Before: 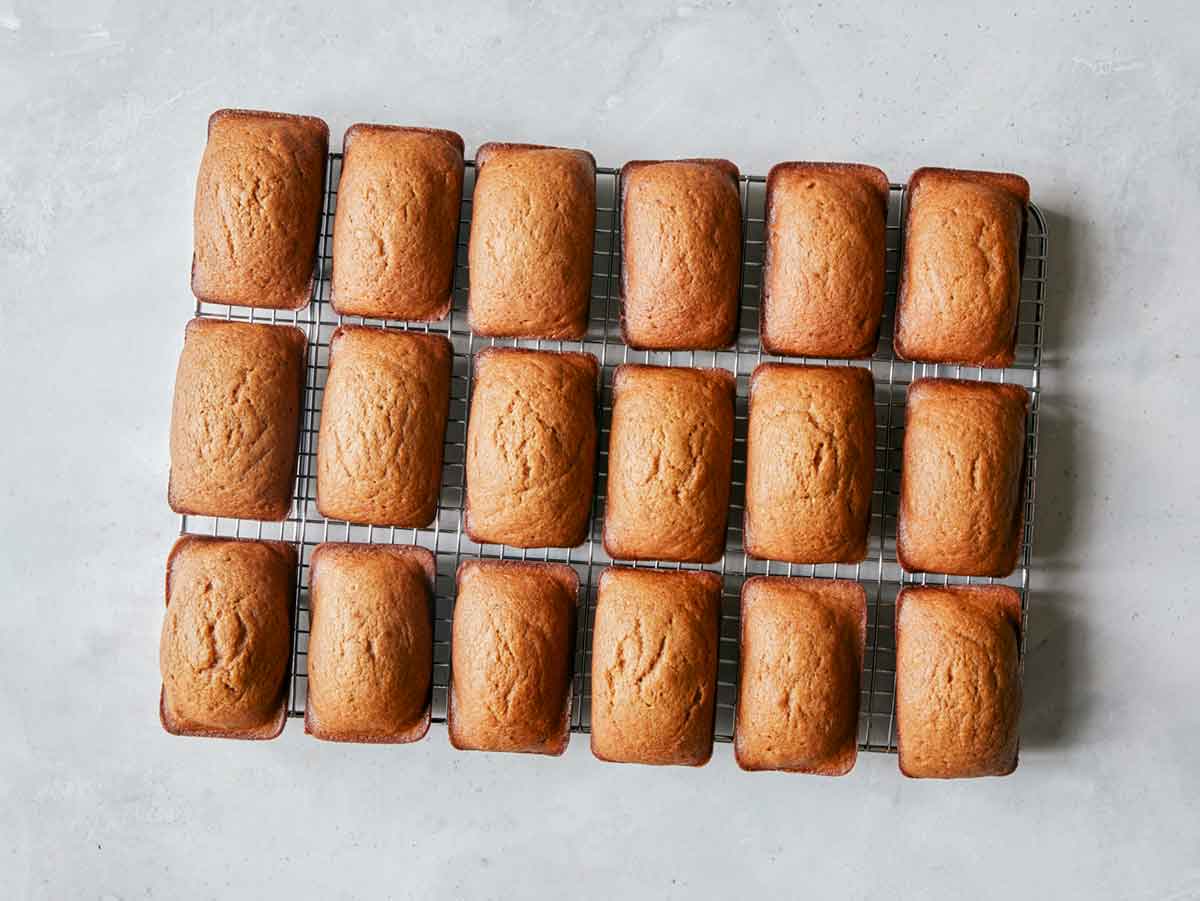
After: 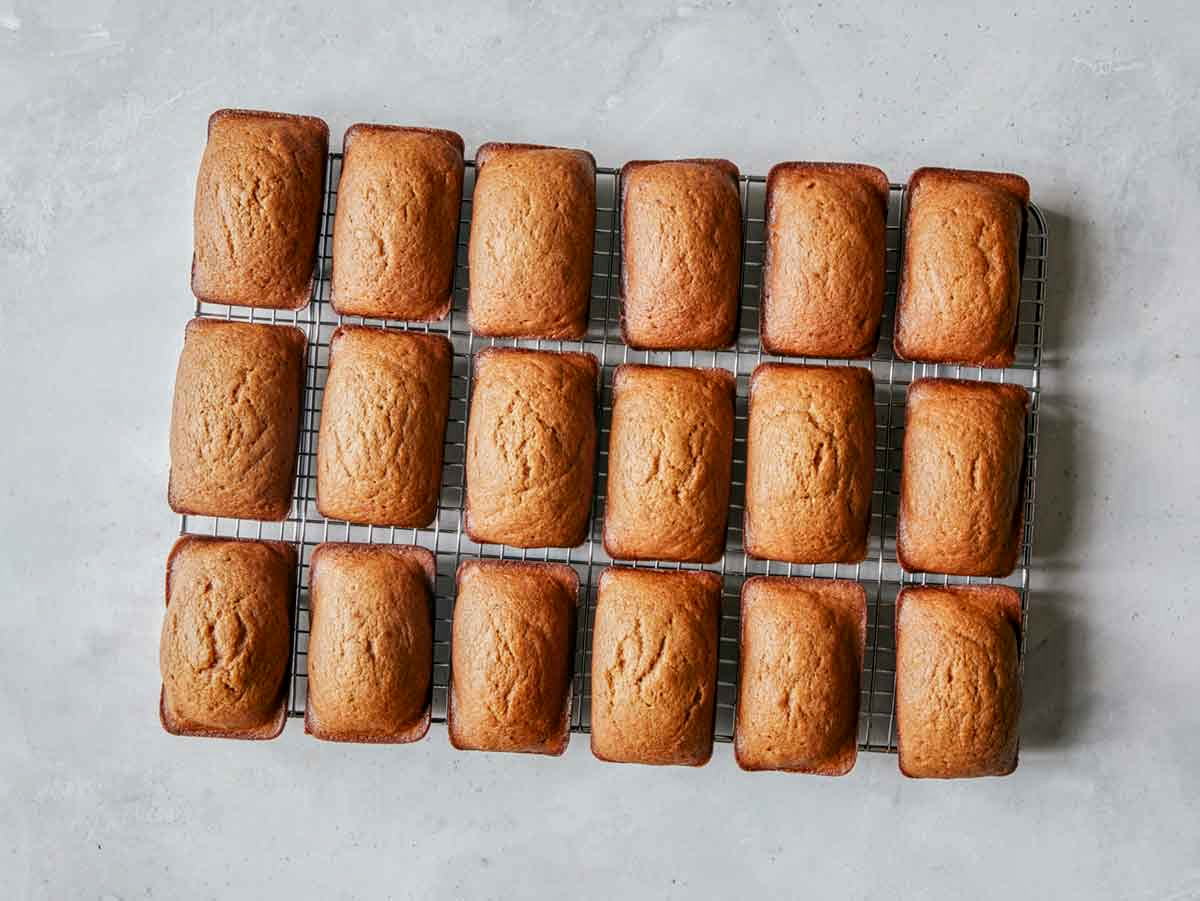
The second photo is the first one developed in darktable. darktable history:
local contrast: detail 140%
contrast brightness saturation: contrast -0.126
